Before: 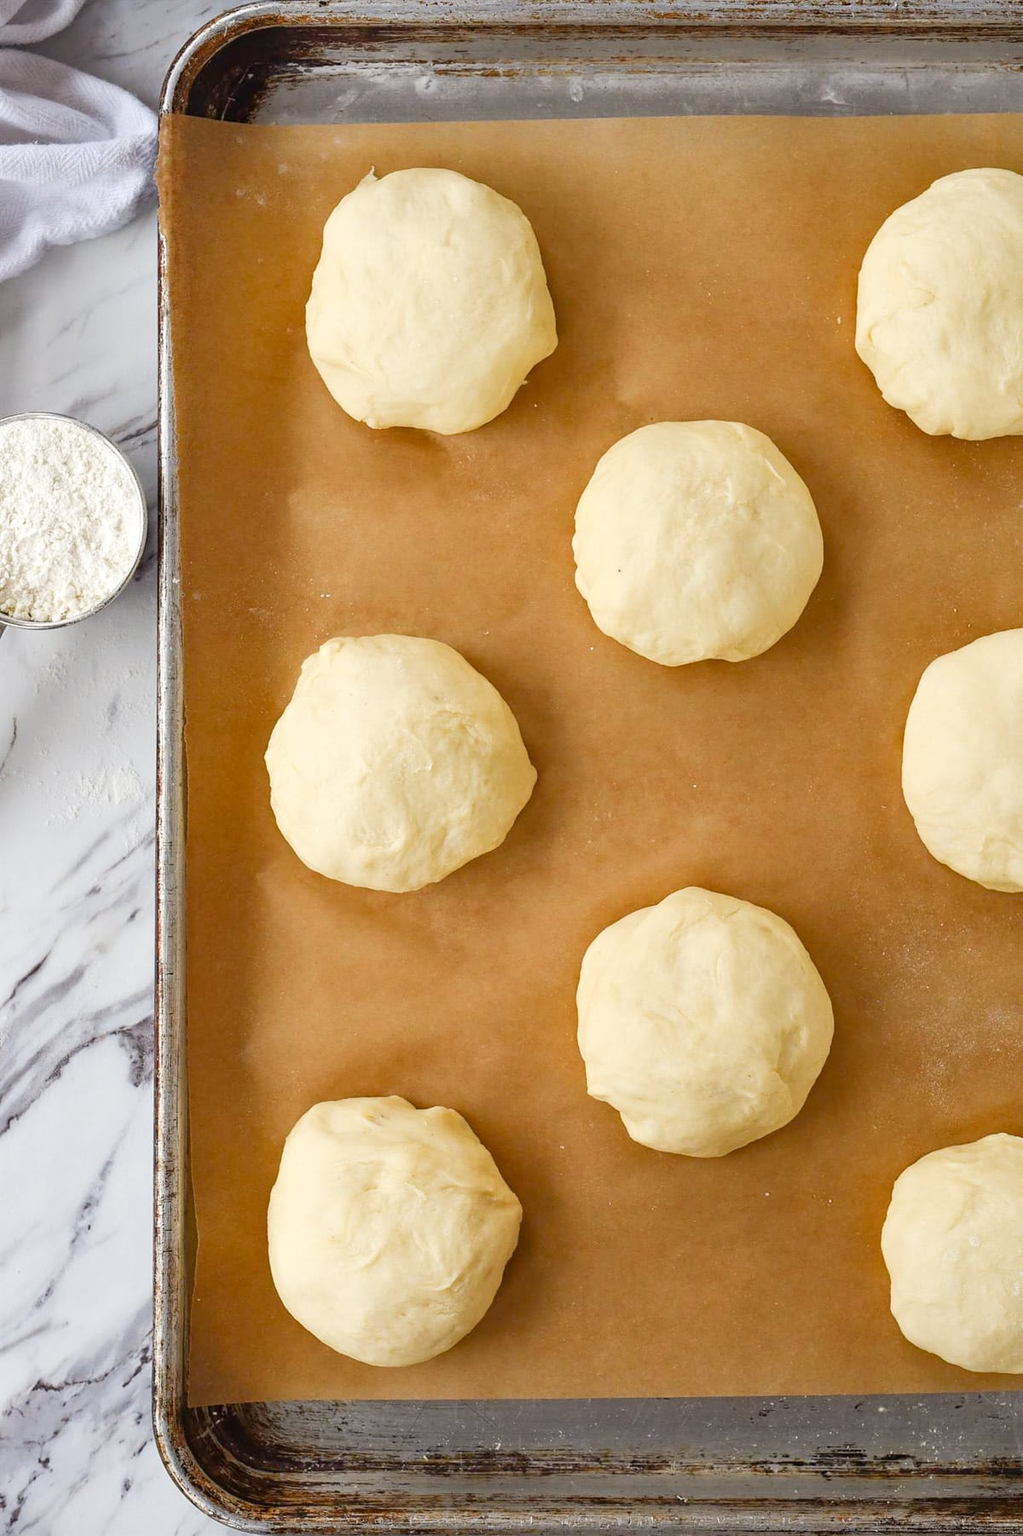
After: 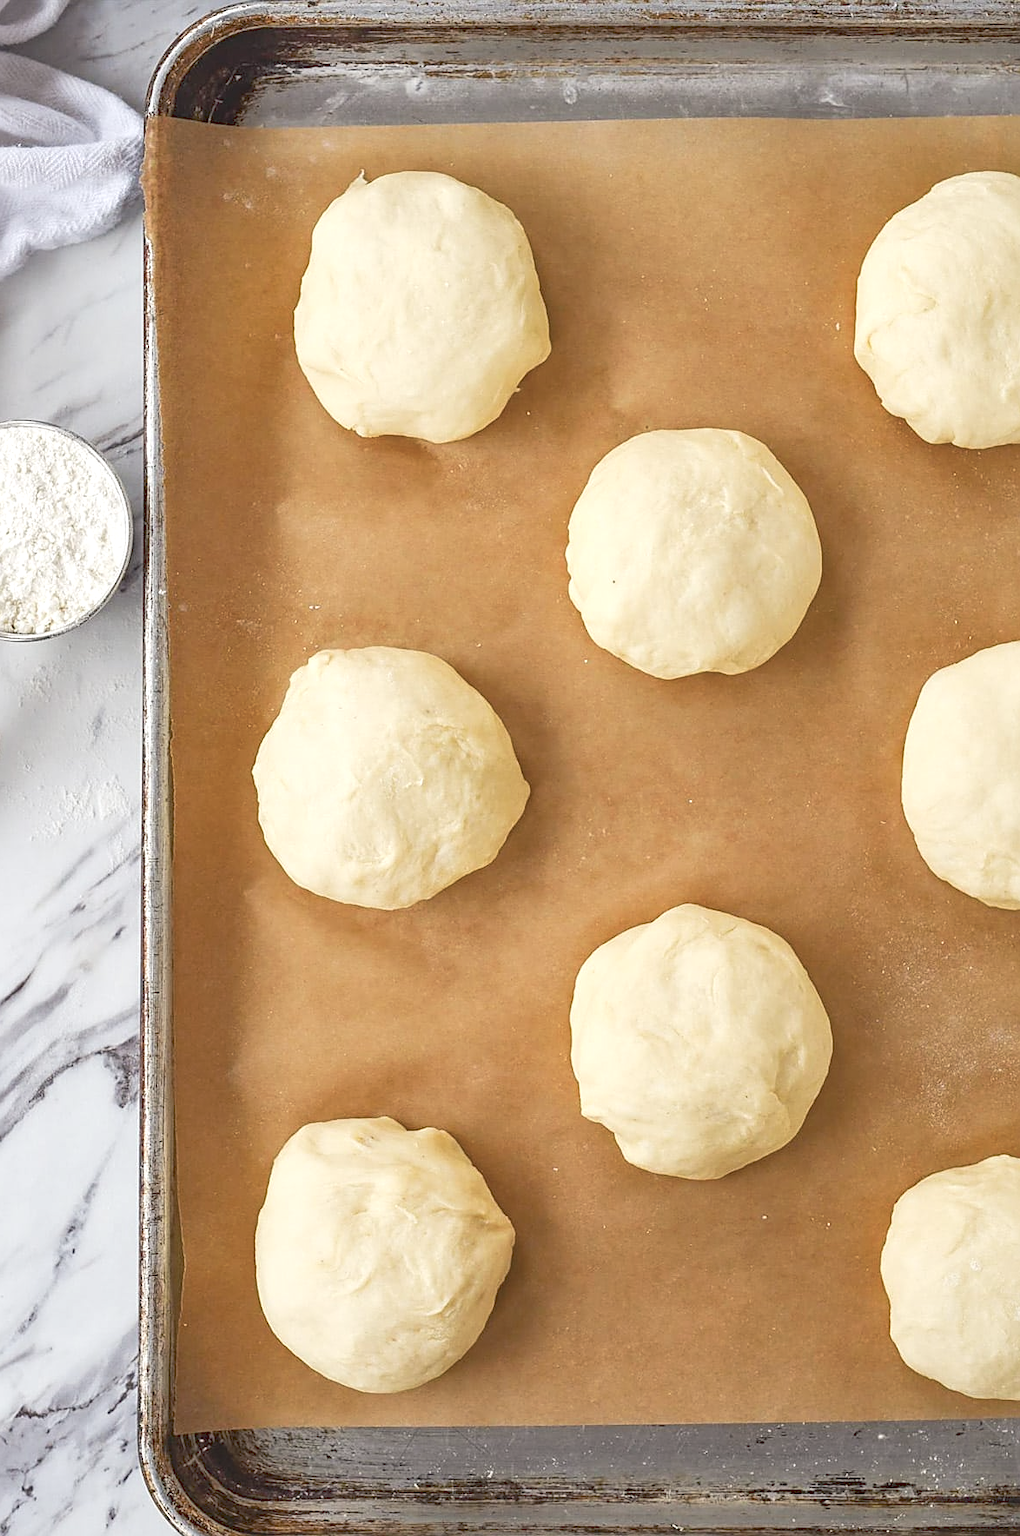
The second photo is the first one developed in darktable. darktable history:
contrast brightness saturation: saturation -0.059
crop: left 1.741%, right 0.277%, bottom 1.872%
tone curve: curves: ch0 [(0, 0) (0.003, 0.144) (0.011, 0.149) (0.025, 0.159) (0.044, 0.183) (0.069, 0.207) (0.1, 0.236) (0.136, 0.269) (0.177, 0.303) (0.224, 0.339) (0.277, 0.38) (0.335, 0.428) (0.399, 0.478) (0.468, 0.539) (0.543, 0.604) (0.623, 0.679) (0.709, 0.755) (0.801, 0.836) (0.898, 0.918) (1, 1)], preserve colors none
local contrast: on, module defaults
sharpen: on, module defaults
